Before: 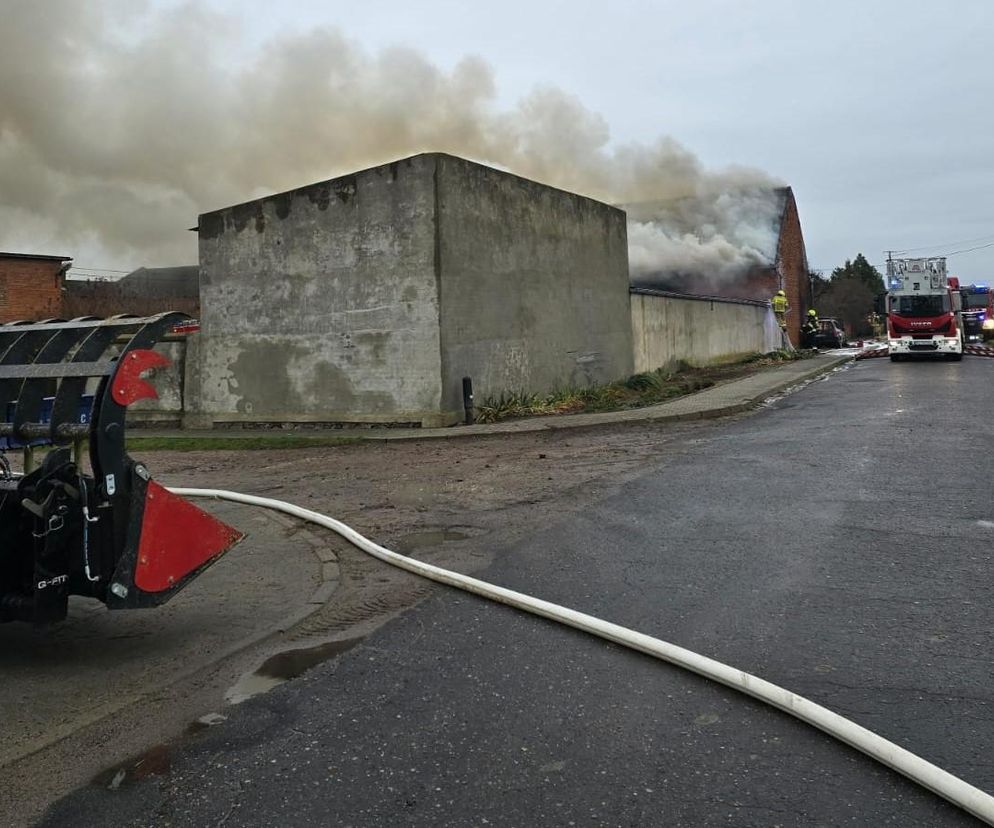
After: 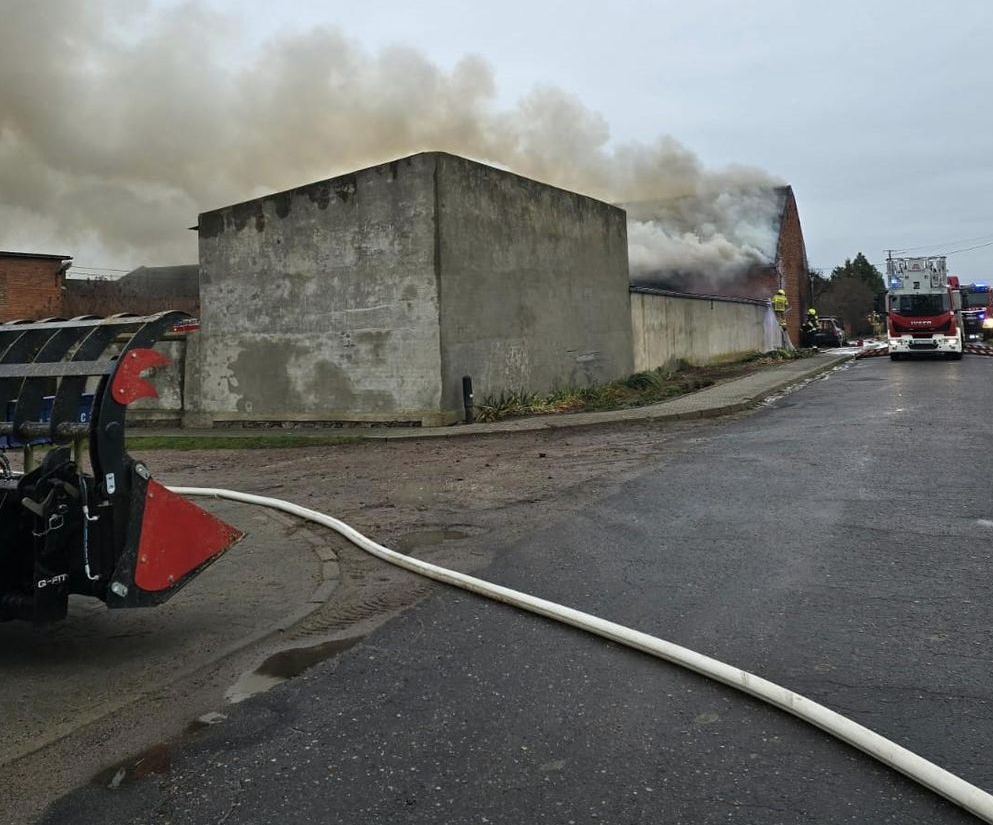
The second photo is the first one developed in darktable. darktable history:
crop: top 0.122%, bottom 0.159%
color zones: curves: ch1 [(0, 0.469) (0.001, 0.469) (0.12, 0.446) (0.248, 0.469) (0.5, 0.5) (0.748, 0.5) (0.999, 0.469) (1, 0.469)]
